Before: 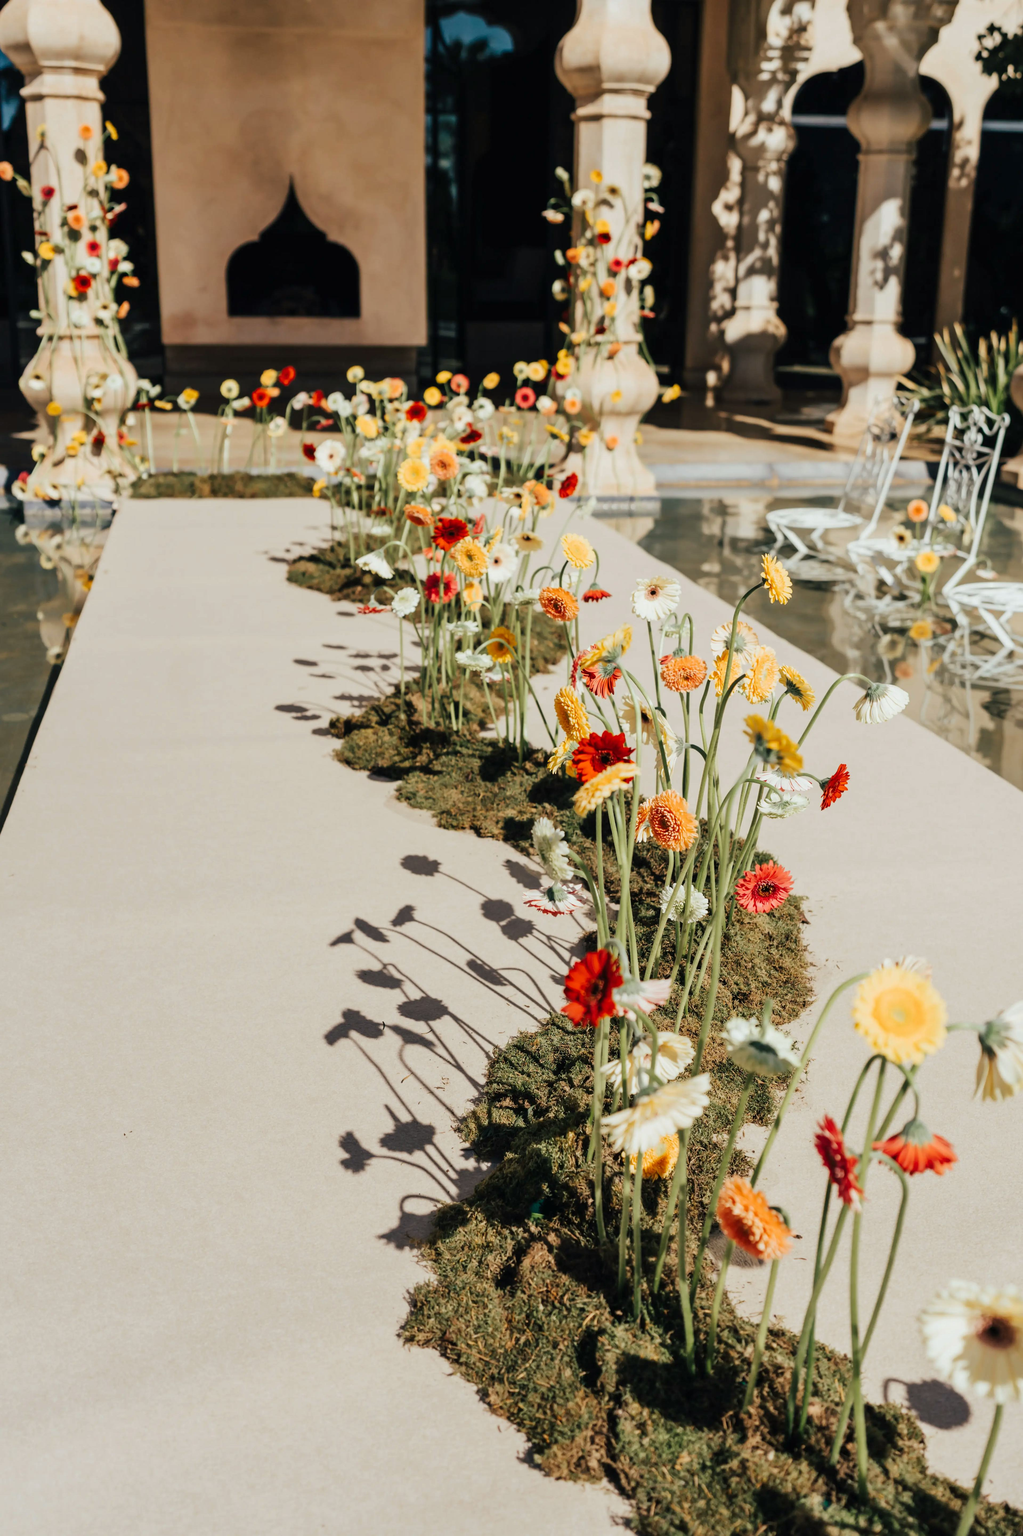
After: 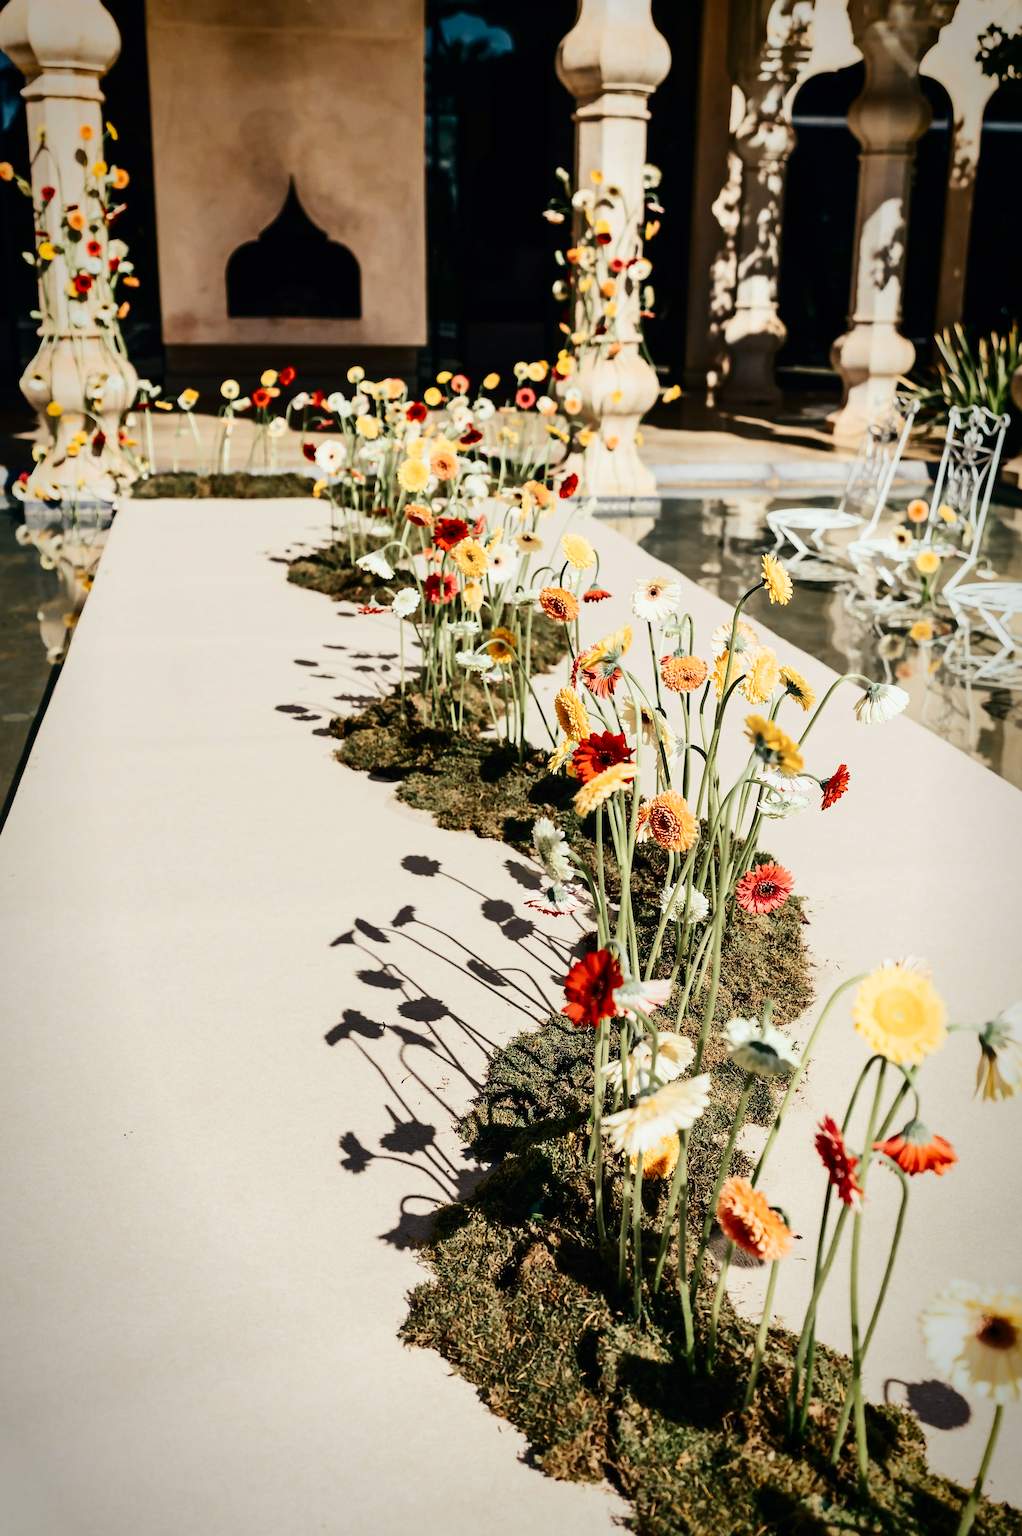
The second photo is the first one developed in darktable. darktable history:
contrast brightness saturation: contrast 0.292
sharpen: amount 0.489
vignetting: saturation 0.375, automatic ratio true
